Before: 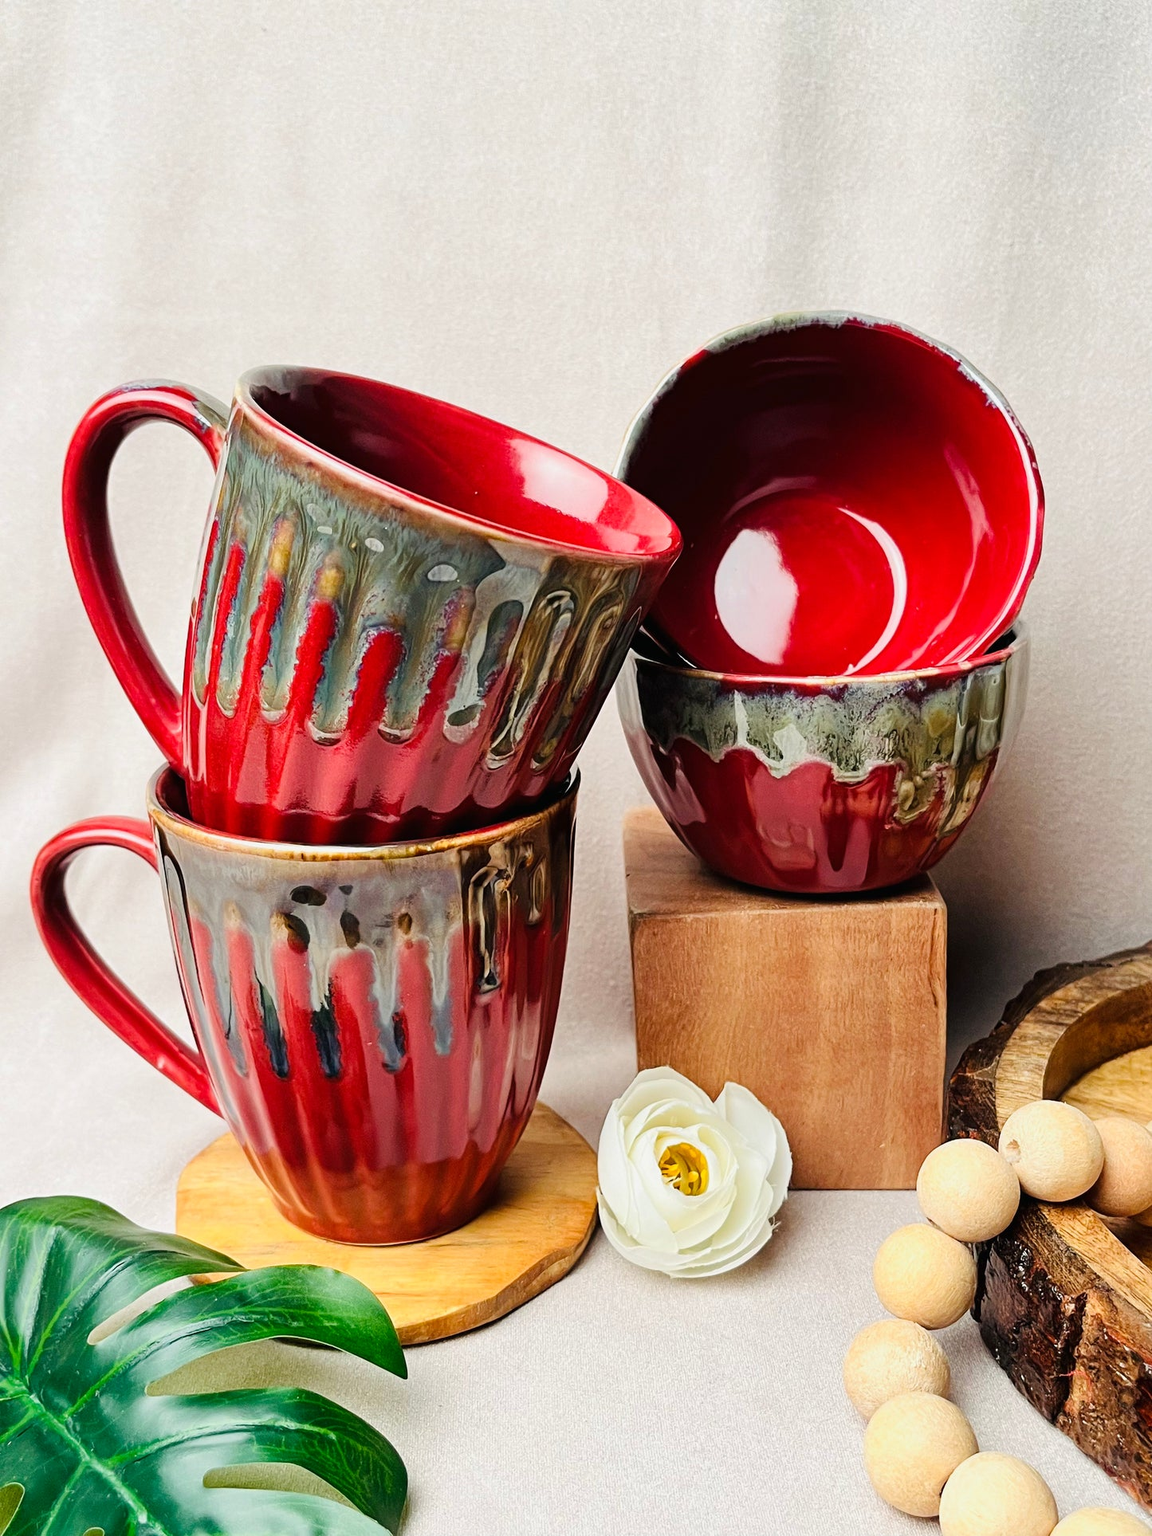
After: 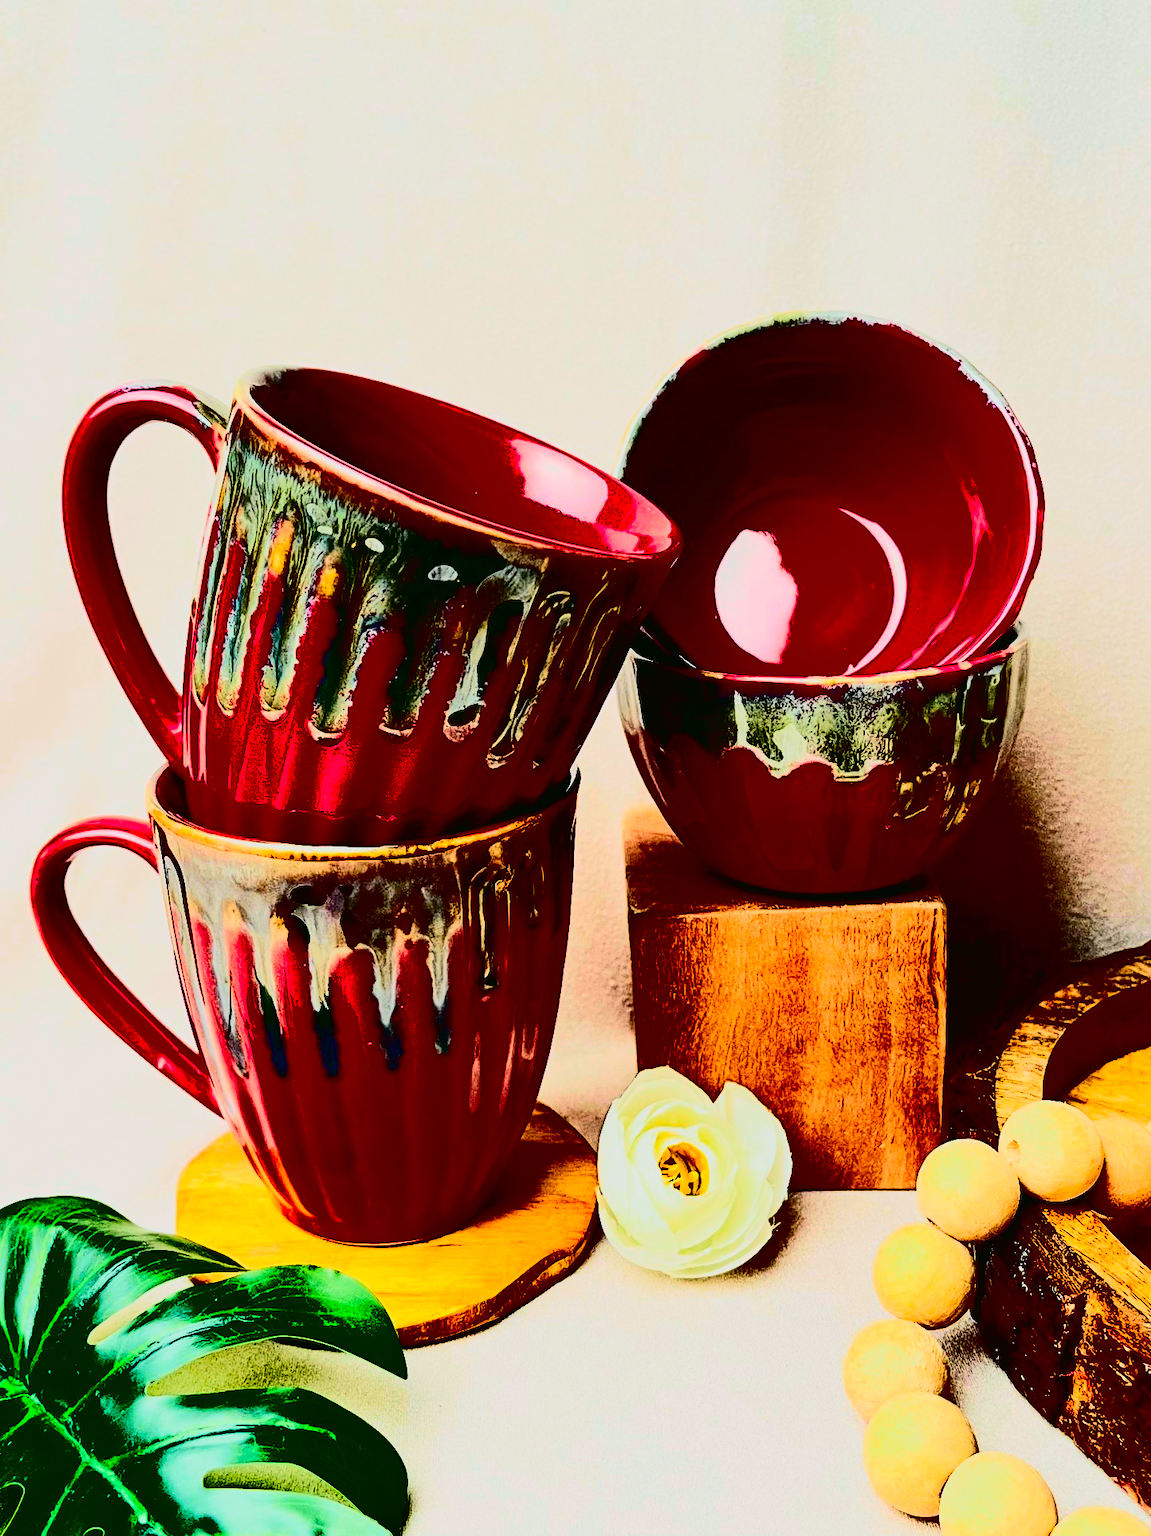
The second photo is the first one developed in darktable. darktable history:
contrast brightness saturation: contrast 0.763, brightness -0.999, saturation 0.989
tone curve: curves: ch0 [(0, 0.017) (0.091, 0.04) (0.296, 0.276) (0.439, 0.482) (0.64, 0.729) (0.785, 0.817) (0.995, 0.917)]; ch1 [(0, 0) (0.384, 0.365) (0.463, 0.447) (0.486, 0.474) (0.503, 0.497) (0.526, 0.52) (0.555, 0.564) (0.578, 0.589) (0.638, 0.66) (0.766, 0.773) (1, 1)]; ch2 [(0, 0) (0.374, 0.344) (0.446, 0.443) (0.501, 0.509) (0.528, 0.522) (0.569, 0.593) (0.61, 0.646) (0.666, 0.688) (1, 1)], color space Lab, independent channels, preserve colors none
